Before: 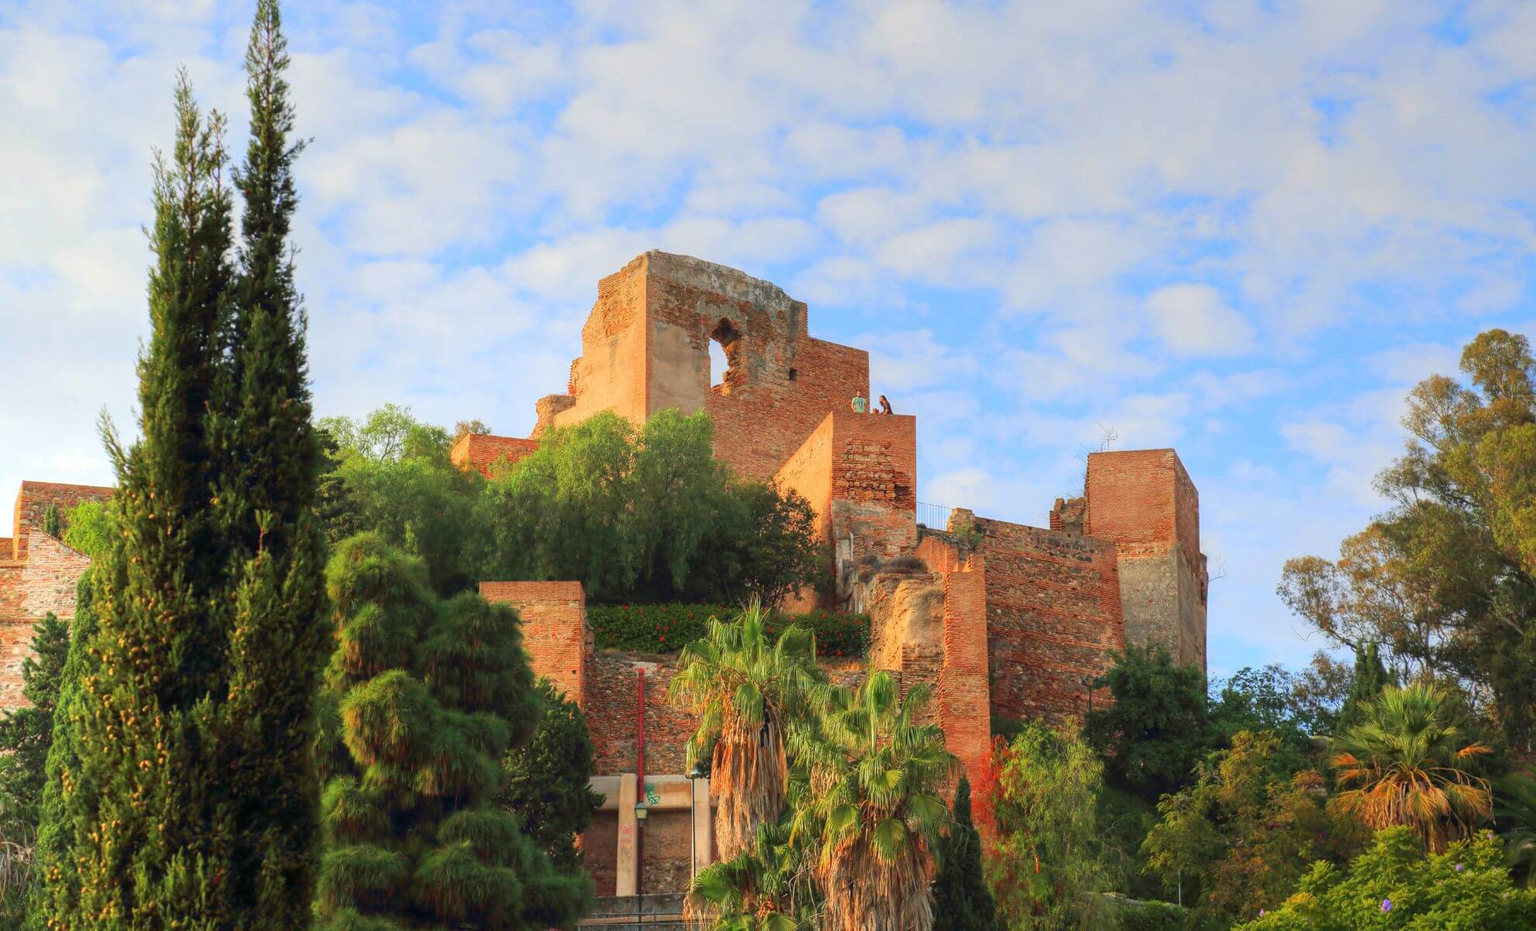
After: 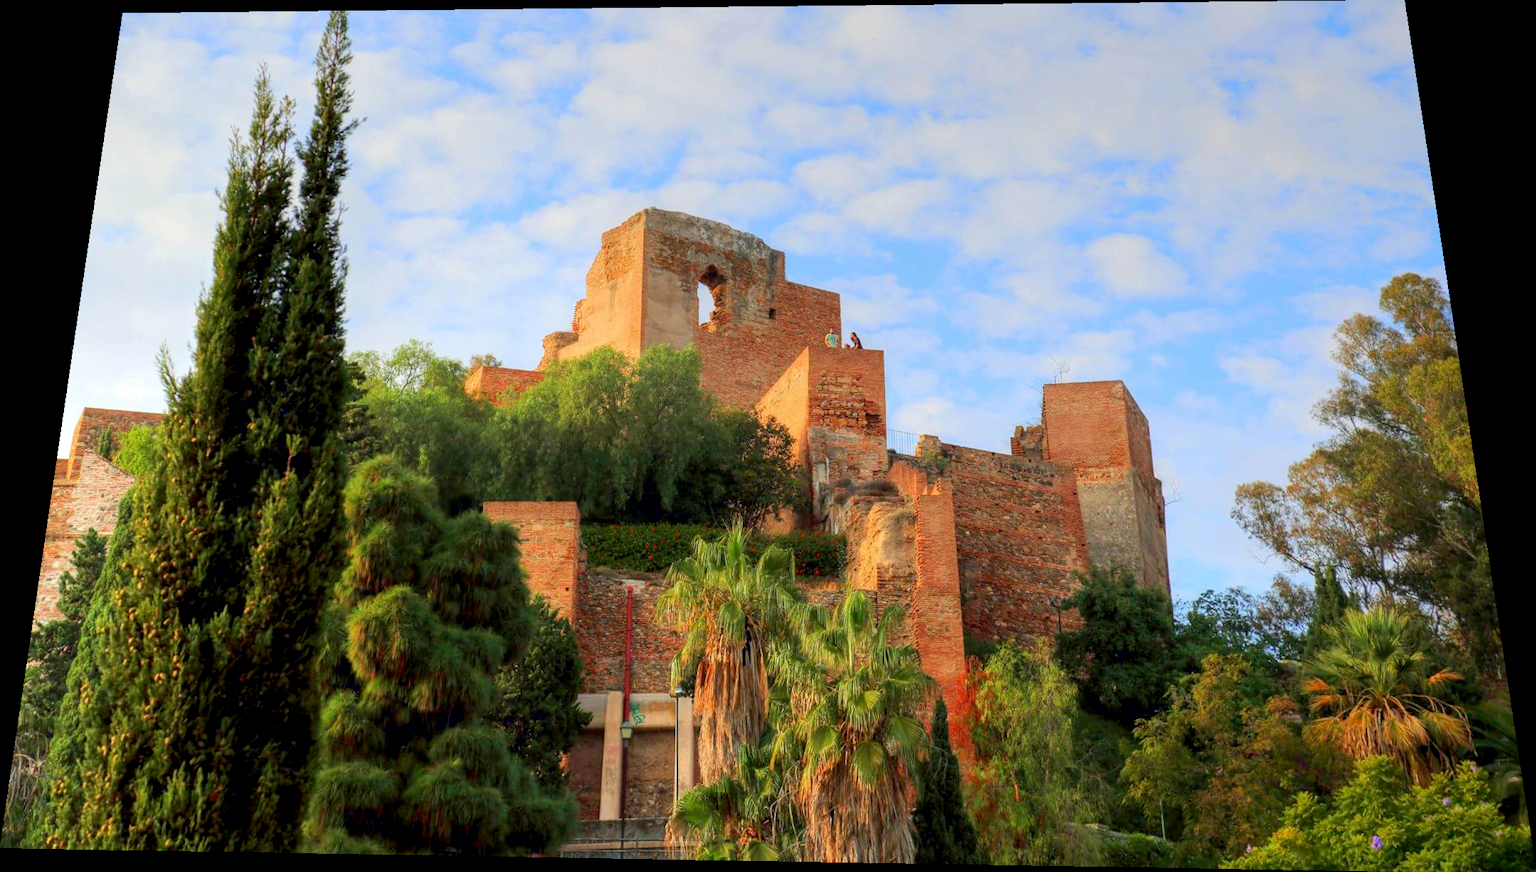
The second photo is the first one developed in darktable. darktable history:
color correction: saturation 0.99
rotate and perspective: rotation 0.128°, lens shift (vertical) -0.181, lens shift (horizontal) -0.044, shear 0.001, automatic cropping off
exposure: black level correction 0.01, exposure 0.014 EV, compensate highlight preservation false
